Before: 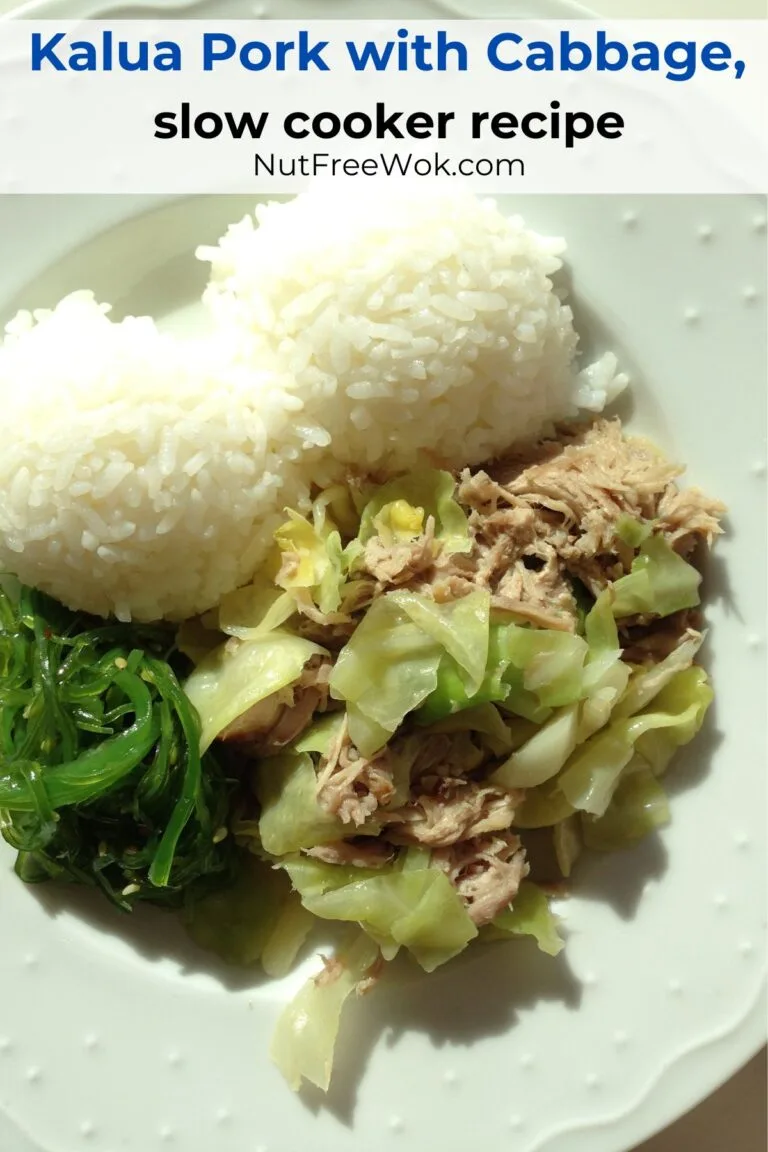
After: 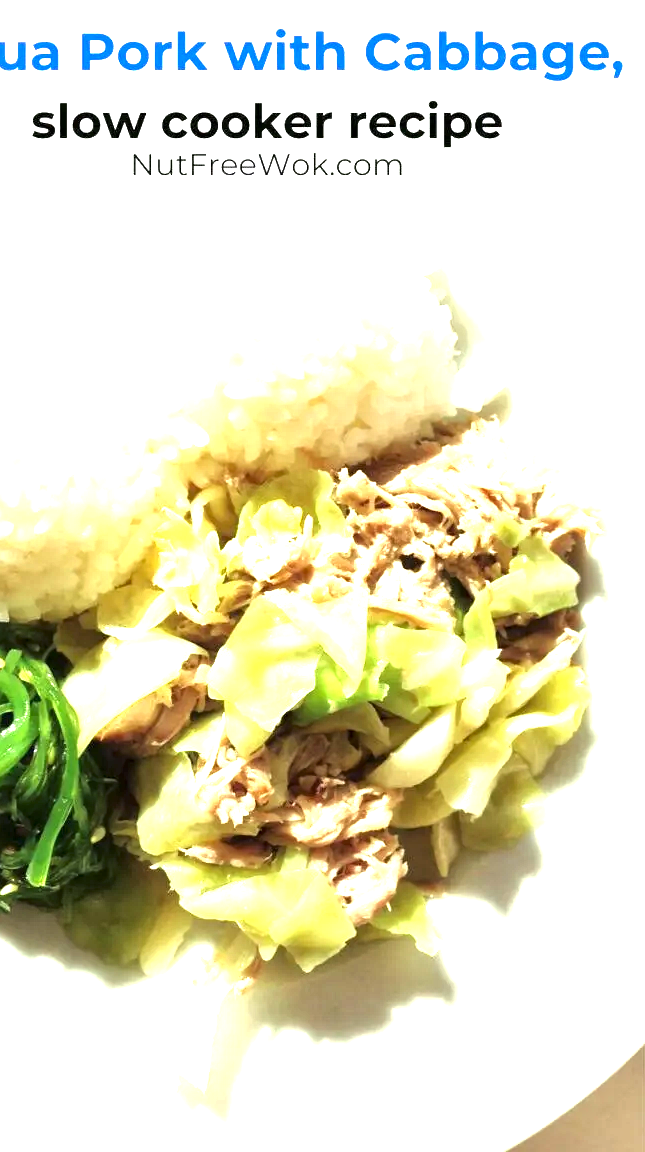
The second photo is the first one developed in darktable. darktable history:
crop: left 15.946%
exposure: black level correction 0, exposure 1.749 EV, compensate highlight preservation false
tone equalizer: -8 EV -0.393 EV, -7 EV -0.395 EV, -6 EV -0.308 EV, -5 EV -0.185 EV, -3 EV 0.233 EV, -2 EV 0.361 EV, -1 EV 0.394 EV, +0 EV 0.414 EV
local contrast: mode bilateral grid, contrast 21, coarseness 20, detail 150%, midtone range 0.2
